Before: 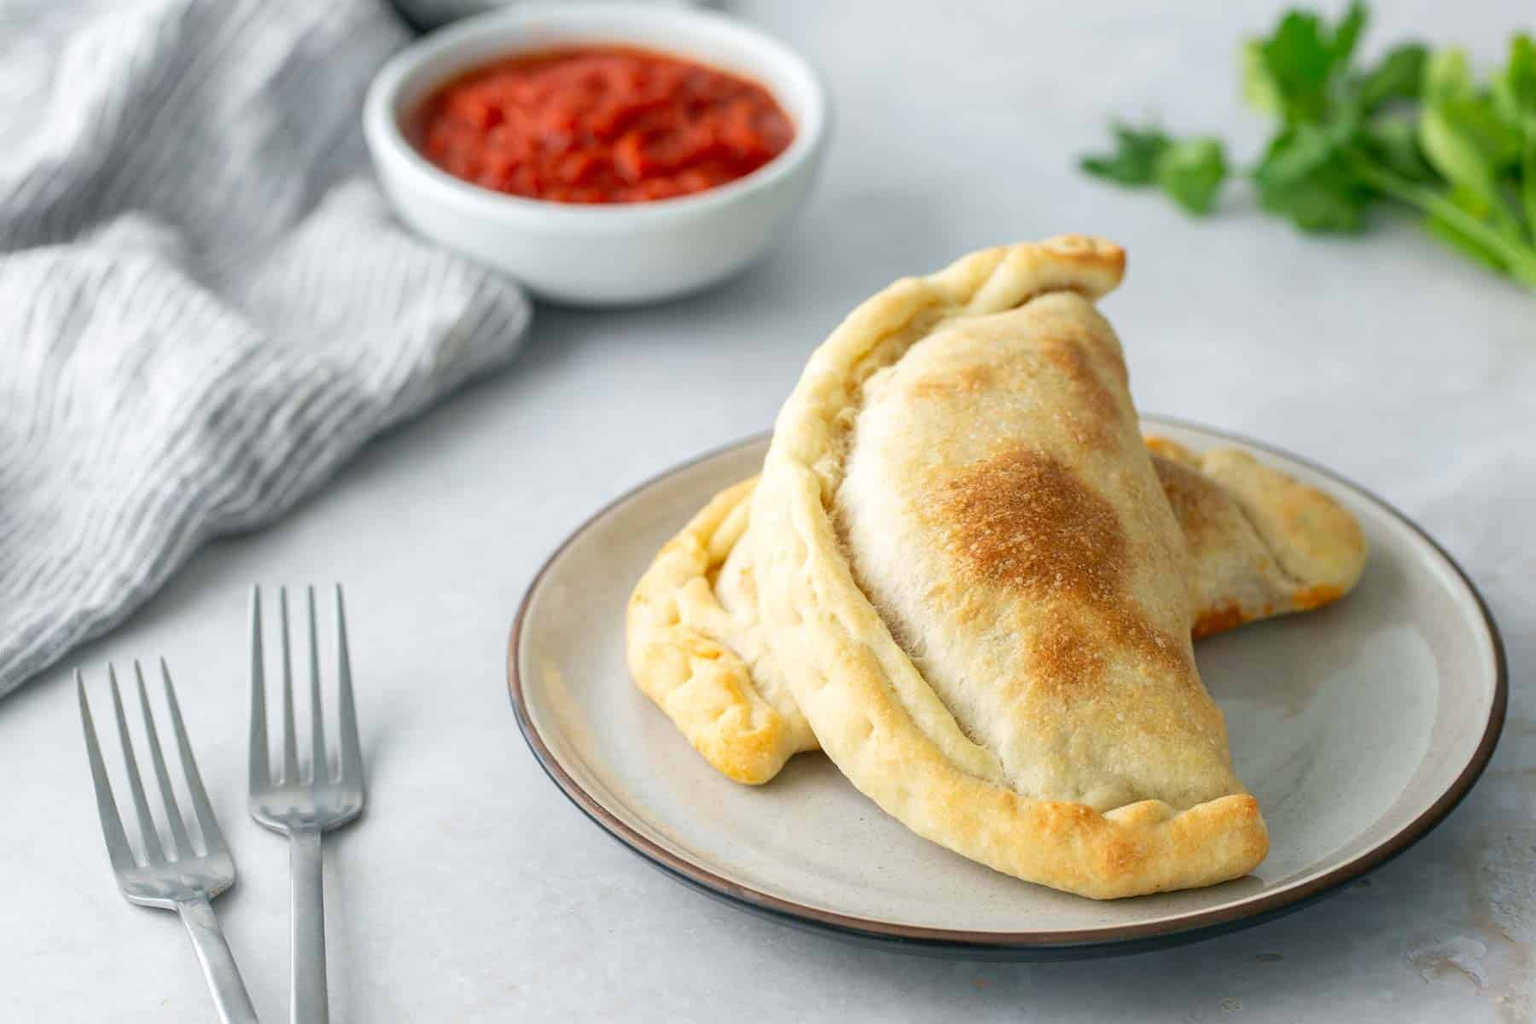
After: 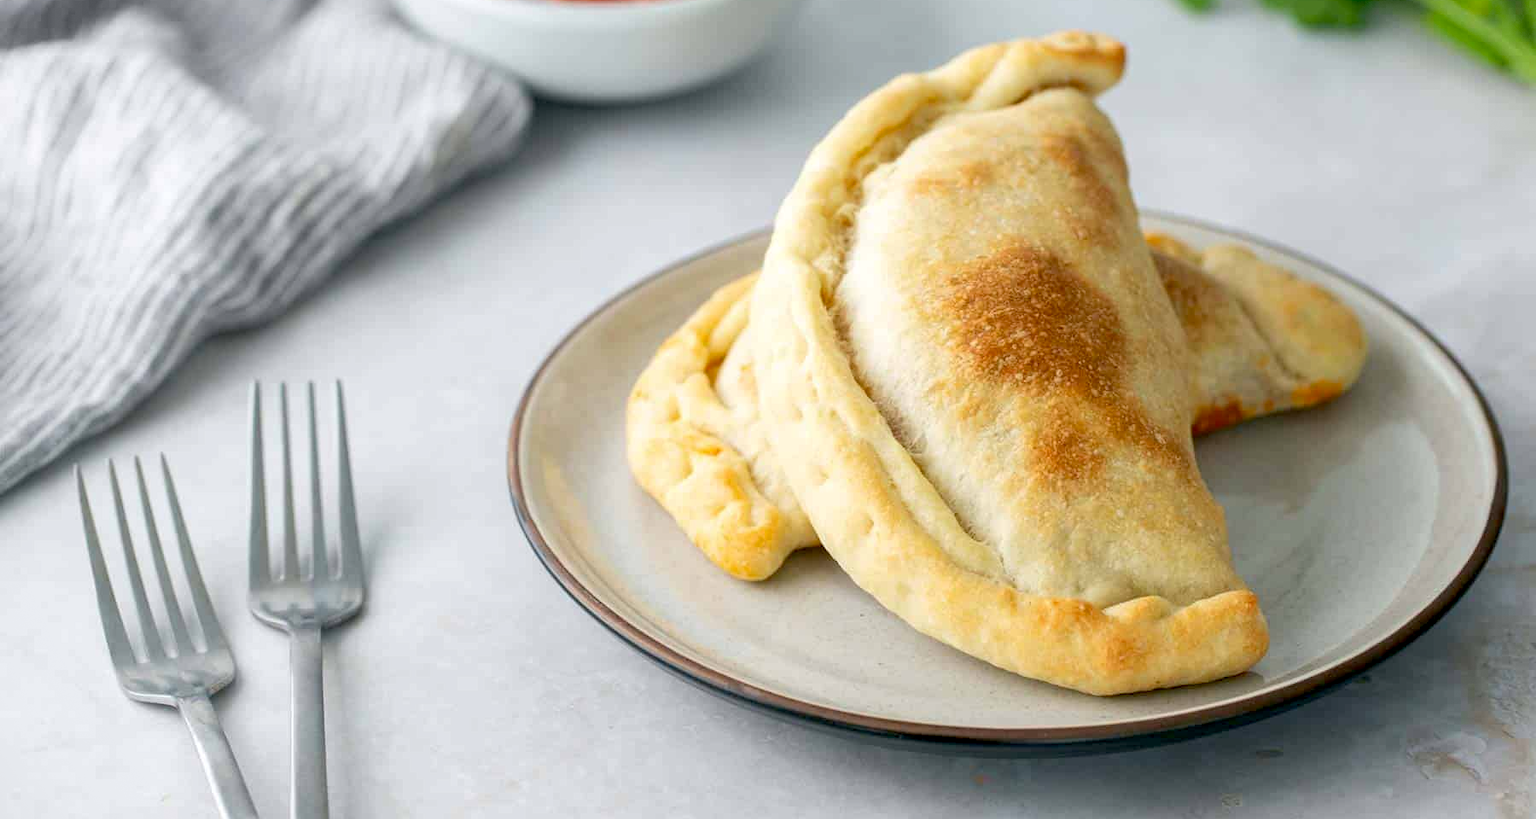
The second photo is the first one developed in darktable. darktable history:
vignetting: fall-off start 100%, fall-off radius 71%, brightness -0.434, saturation -0.2, width/height ratio 1.178, dithering 8-bit output, unbound false
crop and rotate: top 19.998%
exposure: black level correction 0.01, exposure 0.011 EV, compensate highlight preservation false
shadows and highlights: radius 334.93, shadows 63.48, highlights 6.06, compress 87.7%, highlights color adjustment 39.73%, soften with gaussian
